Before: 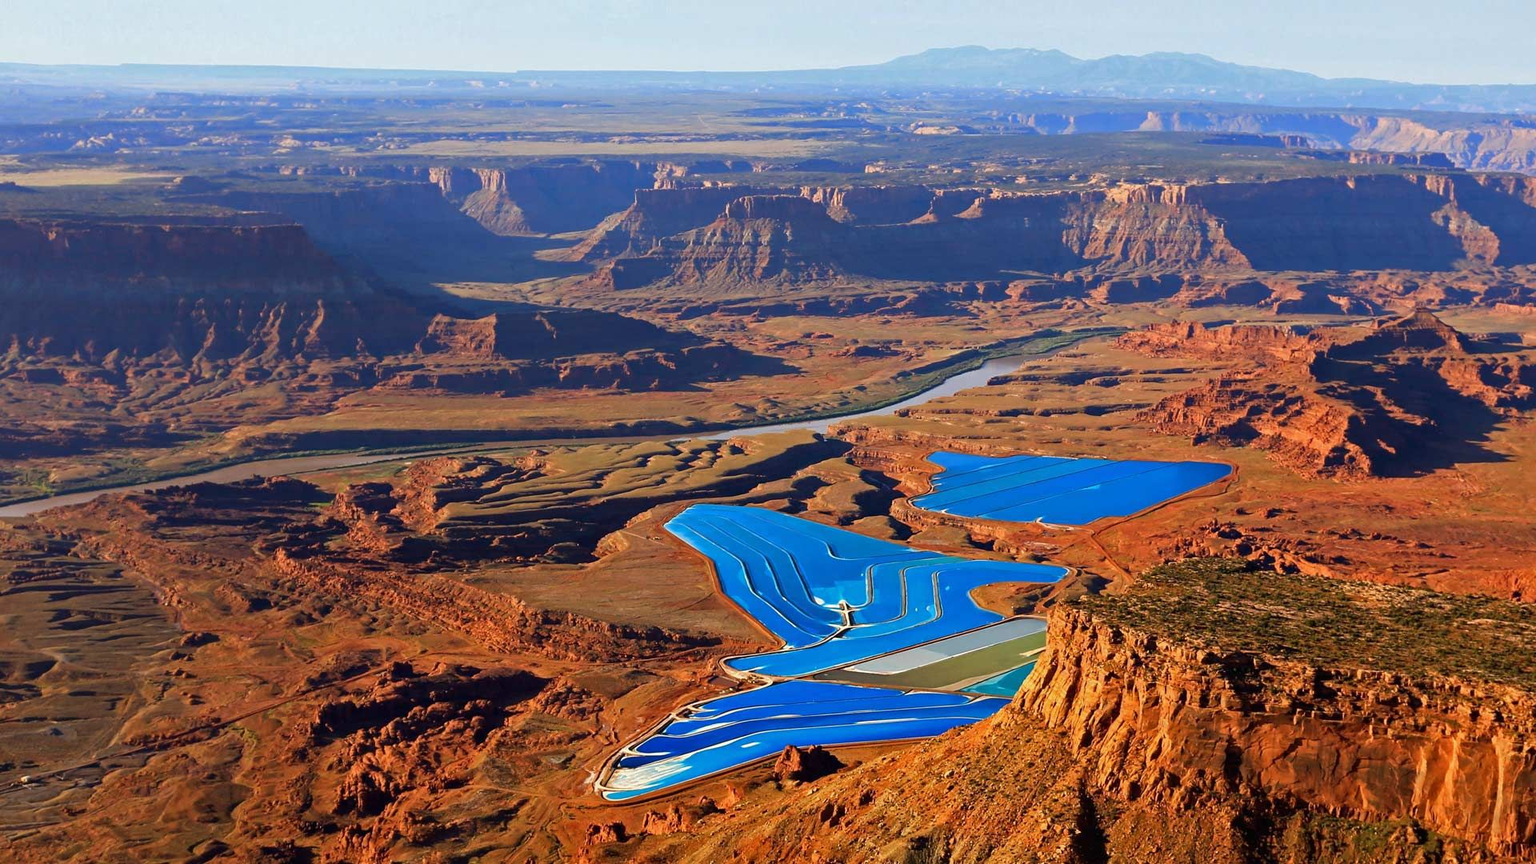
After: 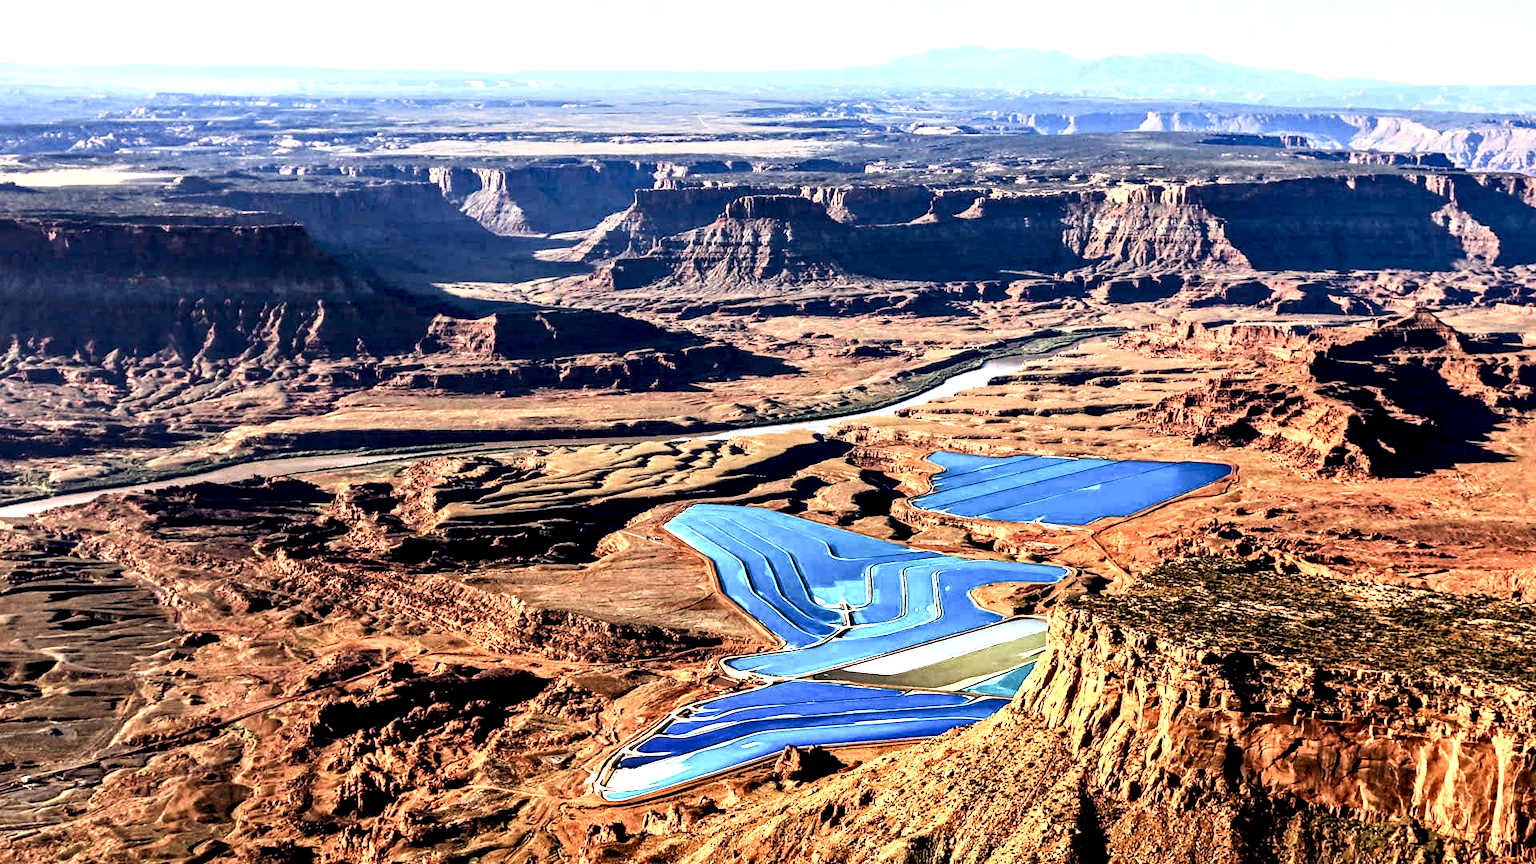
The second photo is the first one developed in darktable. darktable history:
local contrast: shadows 185%, detail 225%
shadows and highlights: shadows 37.27, highlights -28.18, soften with gaussian
contrast brightness saturation: contrast 0.39, brightness 0.53
